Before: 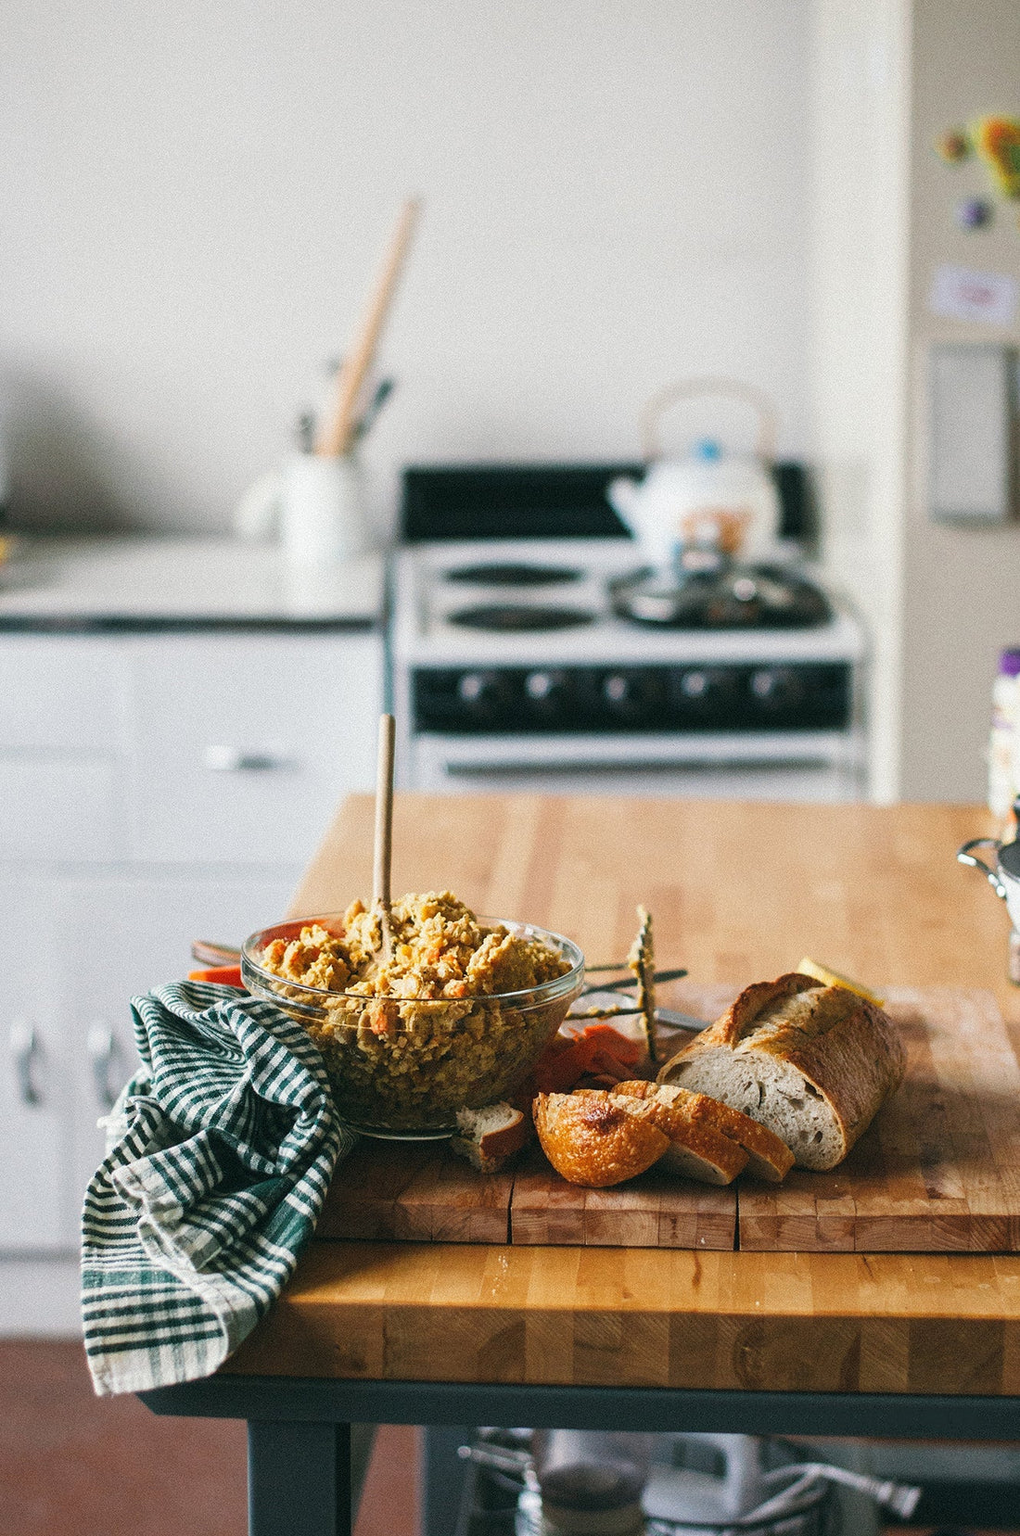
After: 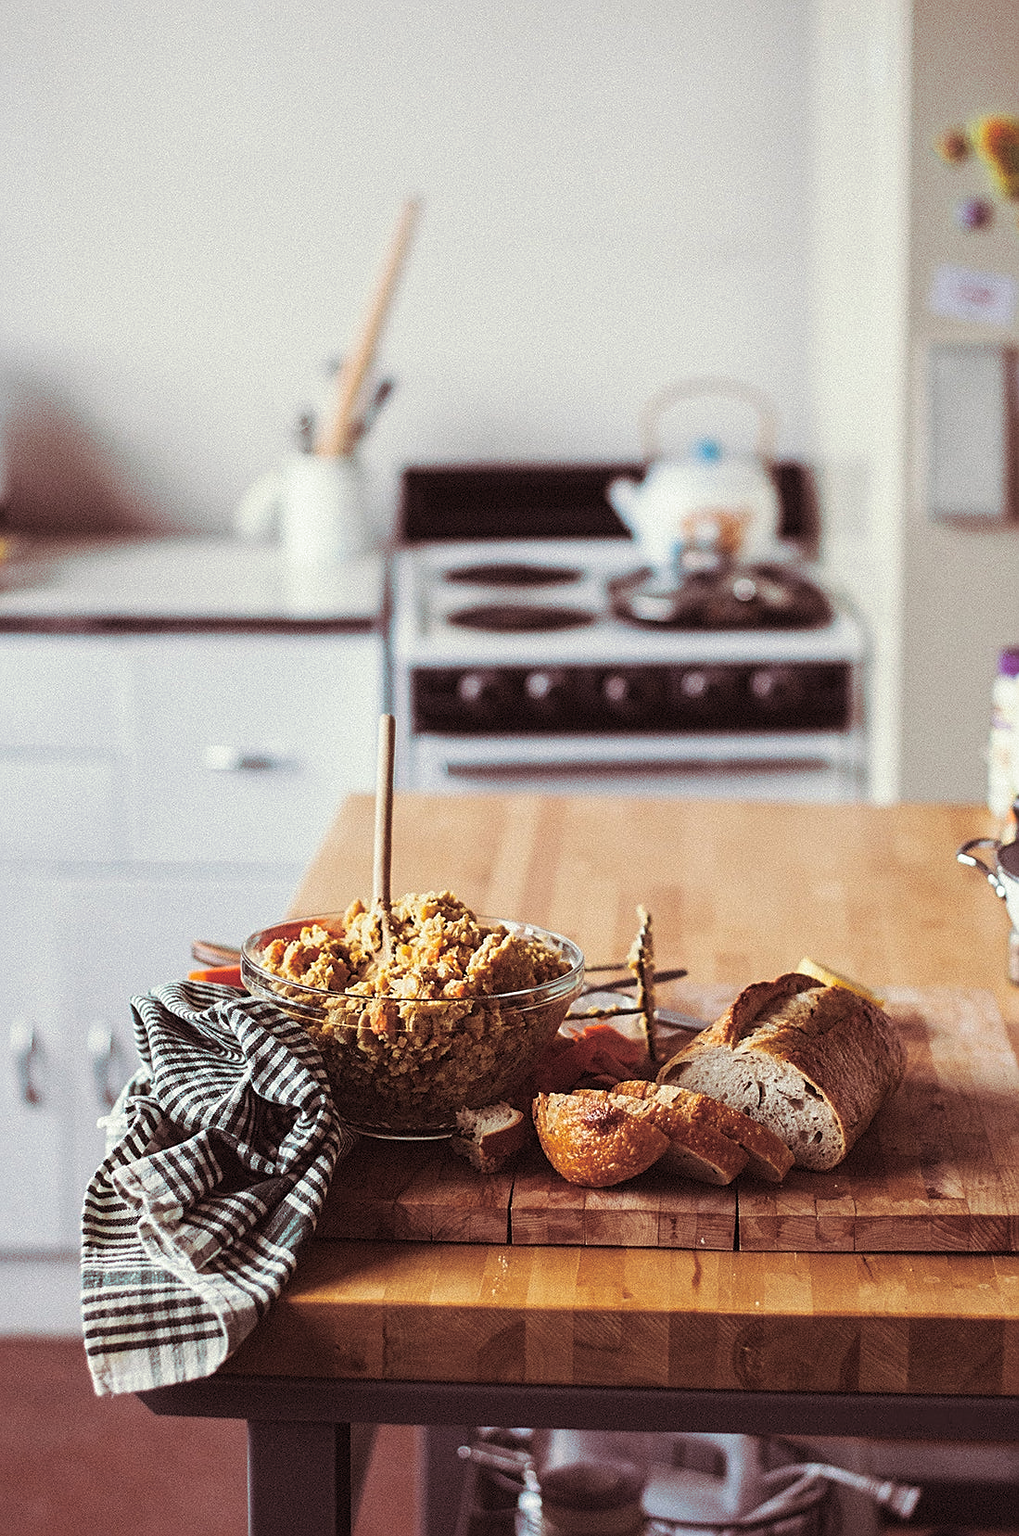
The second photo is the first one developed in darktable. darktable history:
sharpen: on, module defaults
split-toning: shadows › hue 360°
